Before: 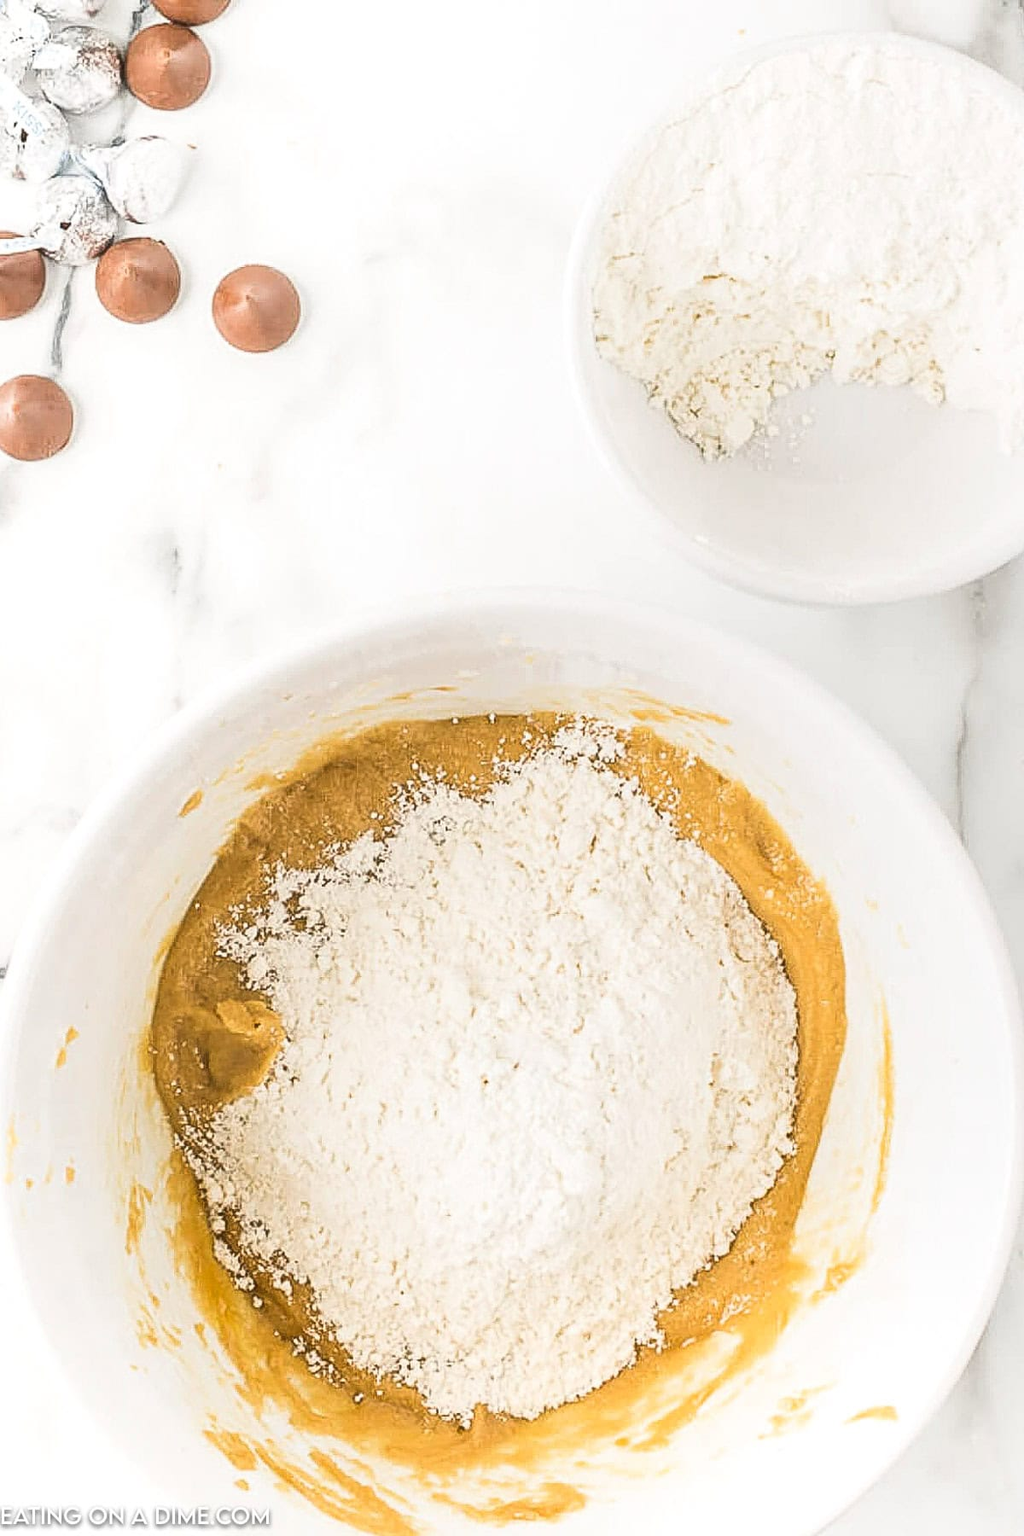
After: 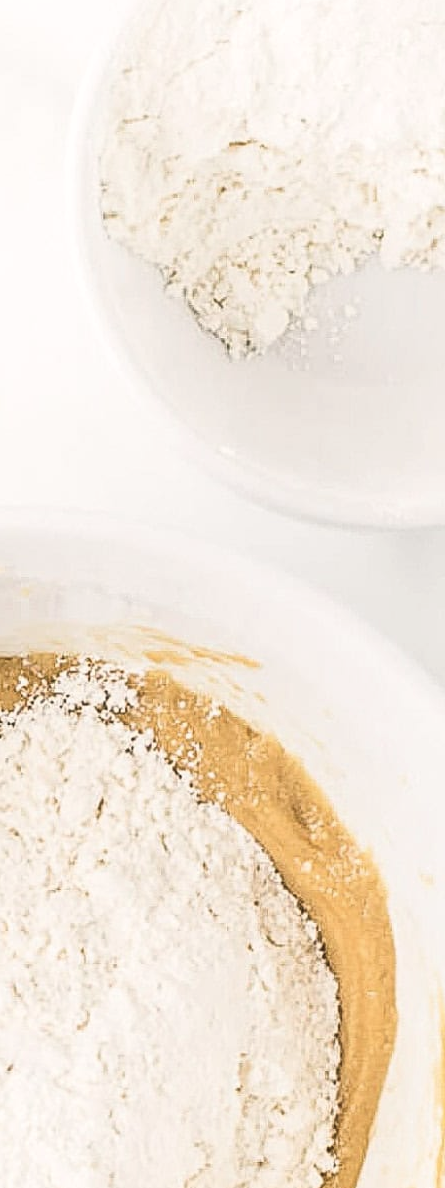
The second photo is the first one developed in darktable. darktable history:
crop and rotate: left 49.666%, top 10.097%, right 13.214%, bottom 23.891%
contrast brightness saturation: contrast 0.102, saturation -0.287
color balance rgb: highlights gain › chroma 0.676%, highlights gain › hue 56.08°, perceptual saturation grading › global saturation 0.42%, perceptual saturation grading › mid-tones 11.441%
